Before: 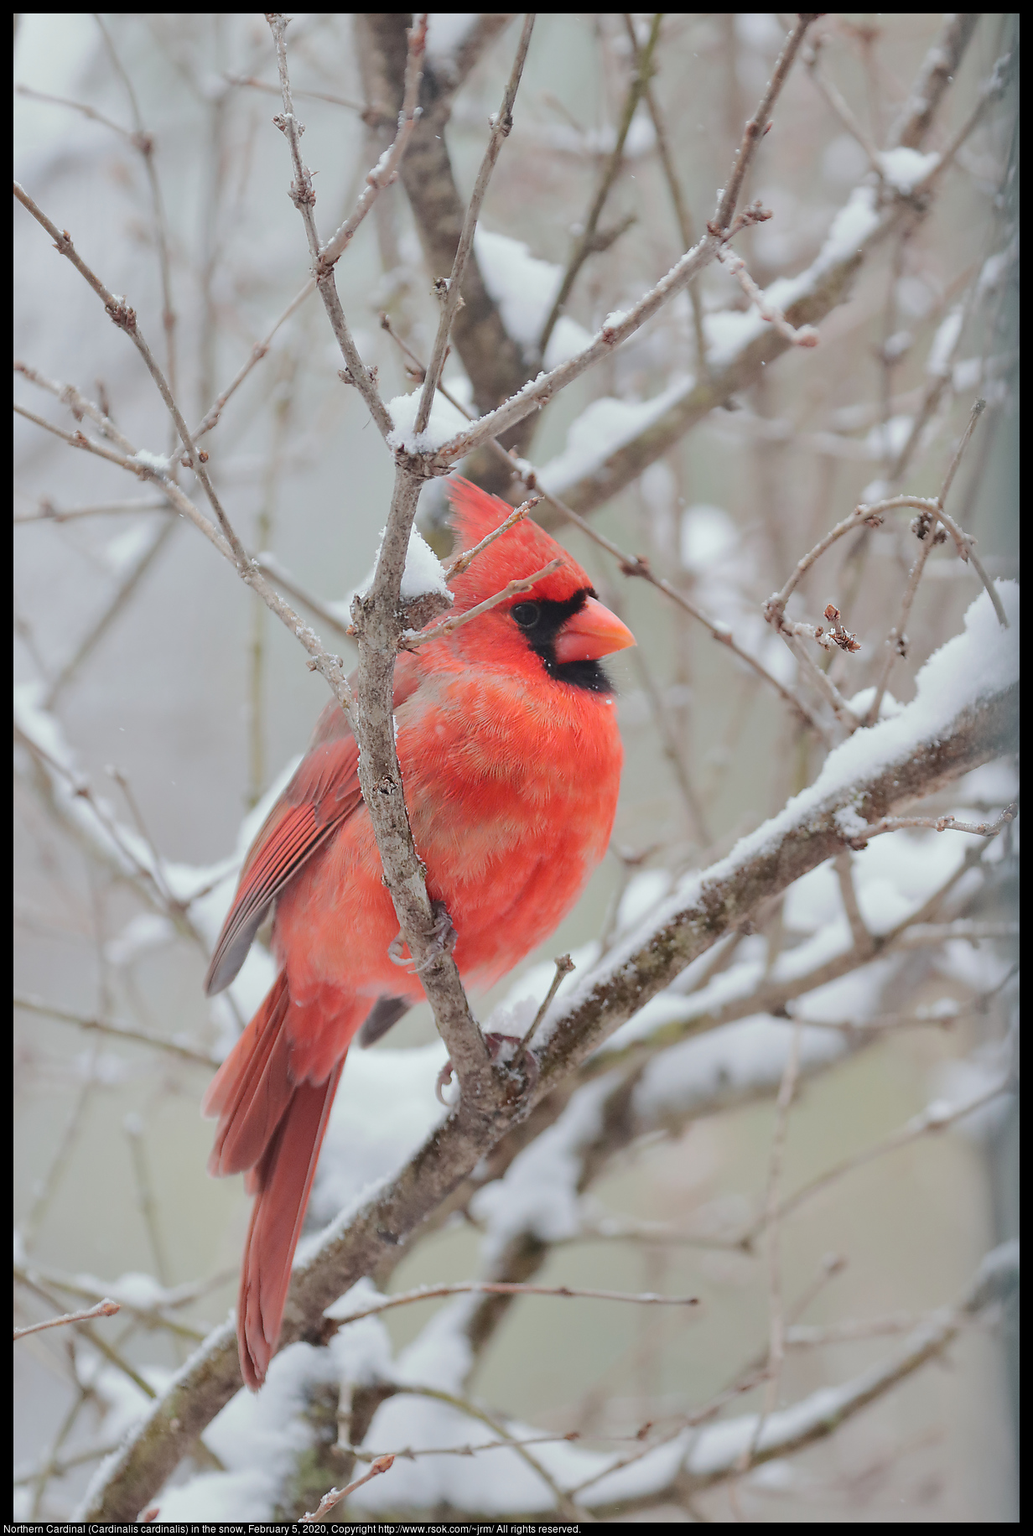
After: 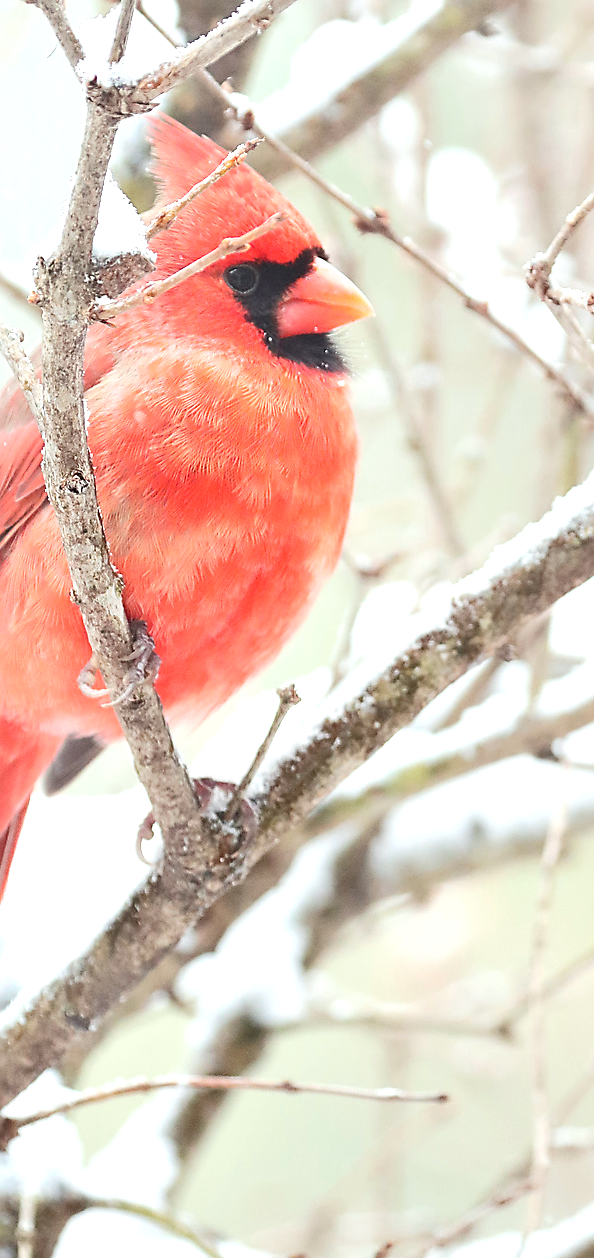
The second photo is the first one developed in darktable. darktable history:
crop: left 31.326%, top 24.809%, right 20.443%, bottom 6.469%
color correction: highlights a* -2.55, highlights b* 2.33
exposure: black level correction 0, exposure 1.2 EV
sharpen: on, module defaults
